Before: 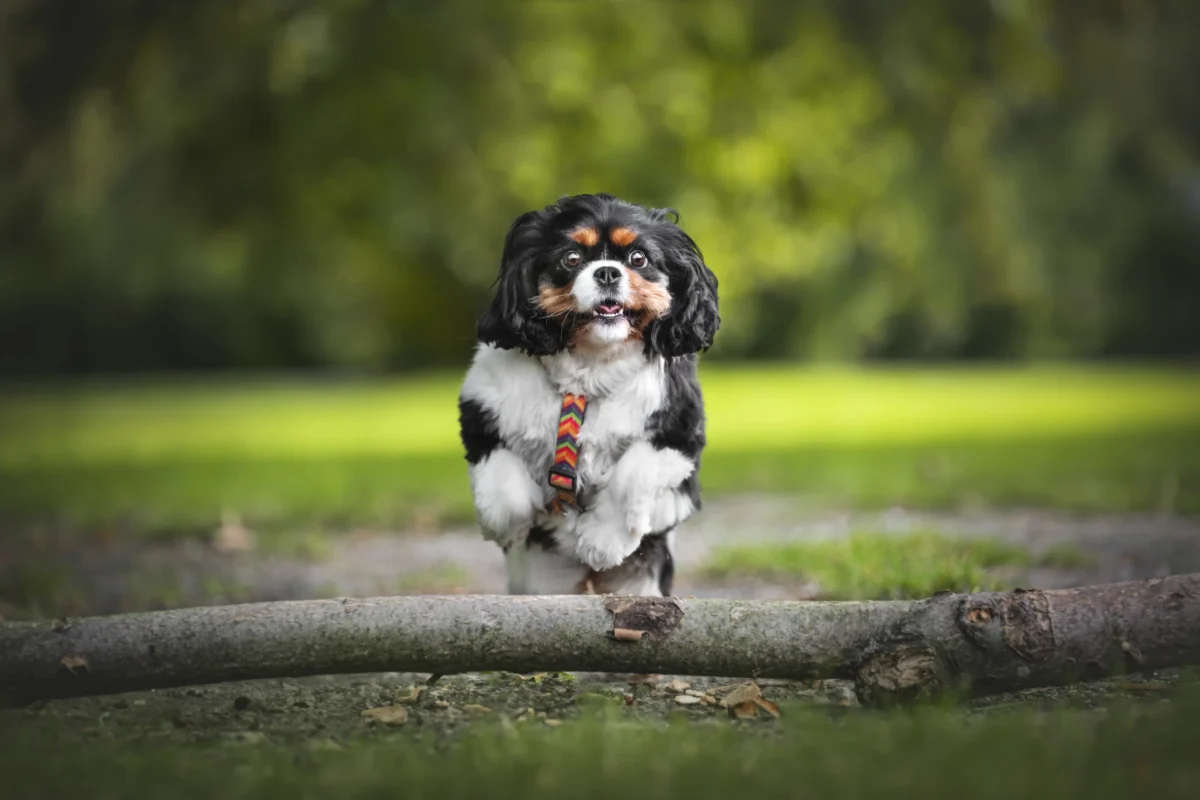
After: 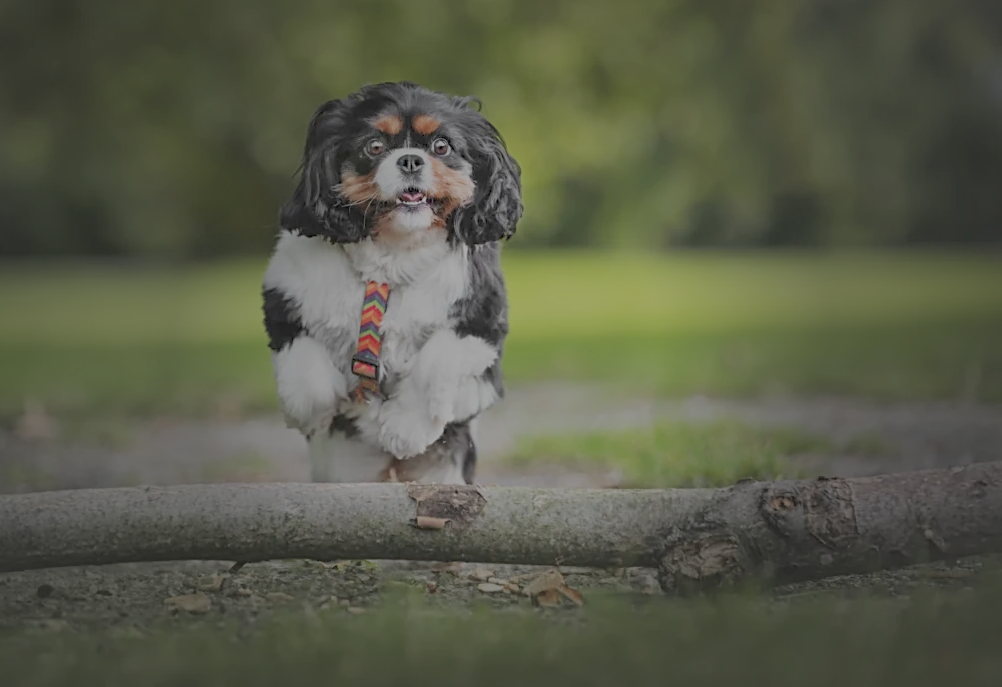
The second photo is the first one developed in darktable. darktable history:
vignetting: fall-off start 31.61%, fall-off radius 33.63%, brightness -0.396, saturation -0.292, unbound false
crop: left 16.468%, top 14.069%
sharpen: radius 1.979
shadows and highlights: shadows 43.02, highlights 6.66
filmic rgb: black relative exposure -13.87 EV, white relative exposure 7.98 EV, hardness 3.75, latitude 49.27%, contrast 0.509
